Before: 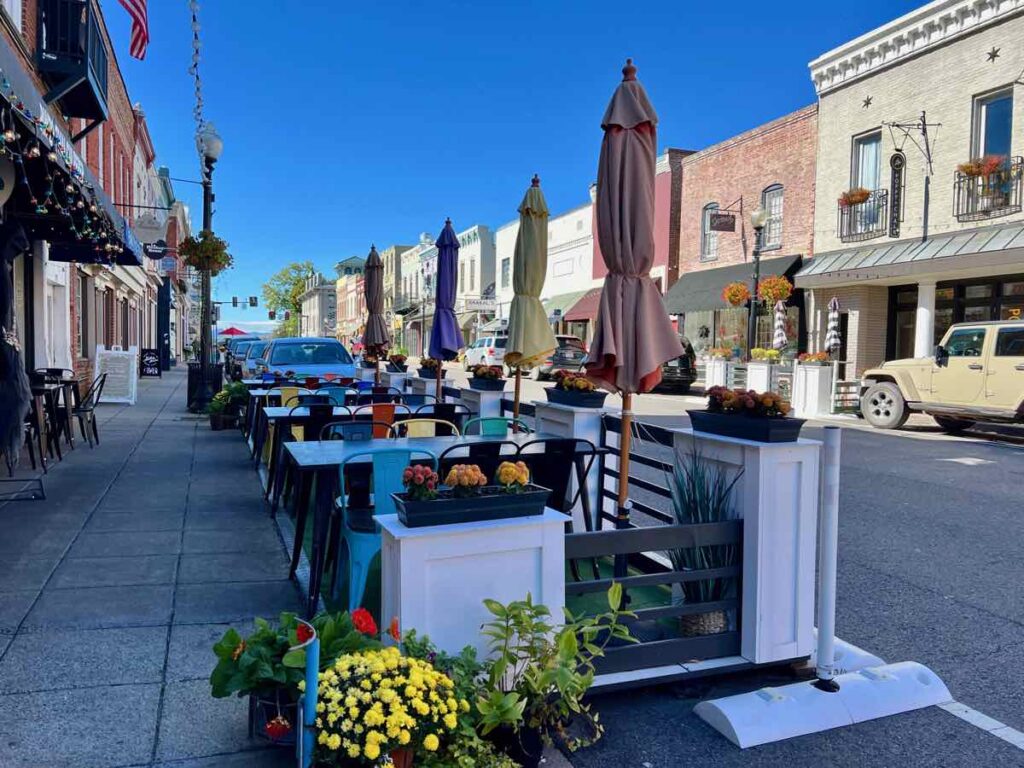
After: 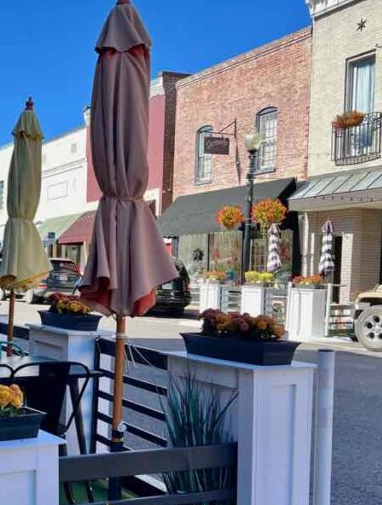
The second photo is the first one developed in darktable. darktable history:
crop and rotate: left 49.449%, top 10.145%, right 13.158%, bottom 24.097%
